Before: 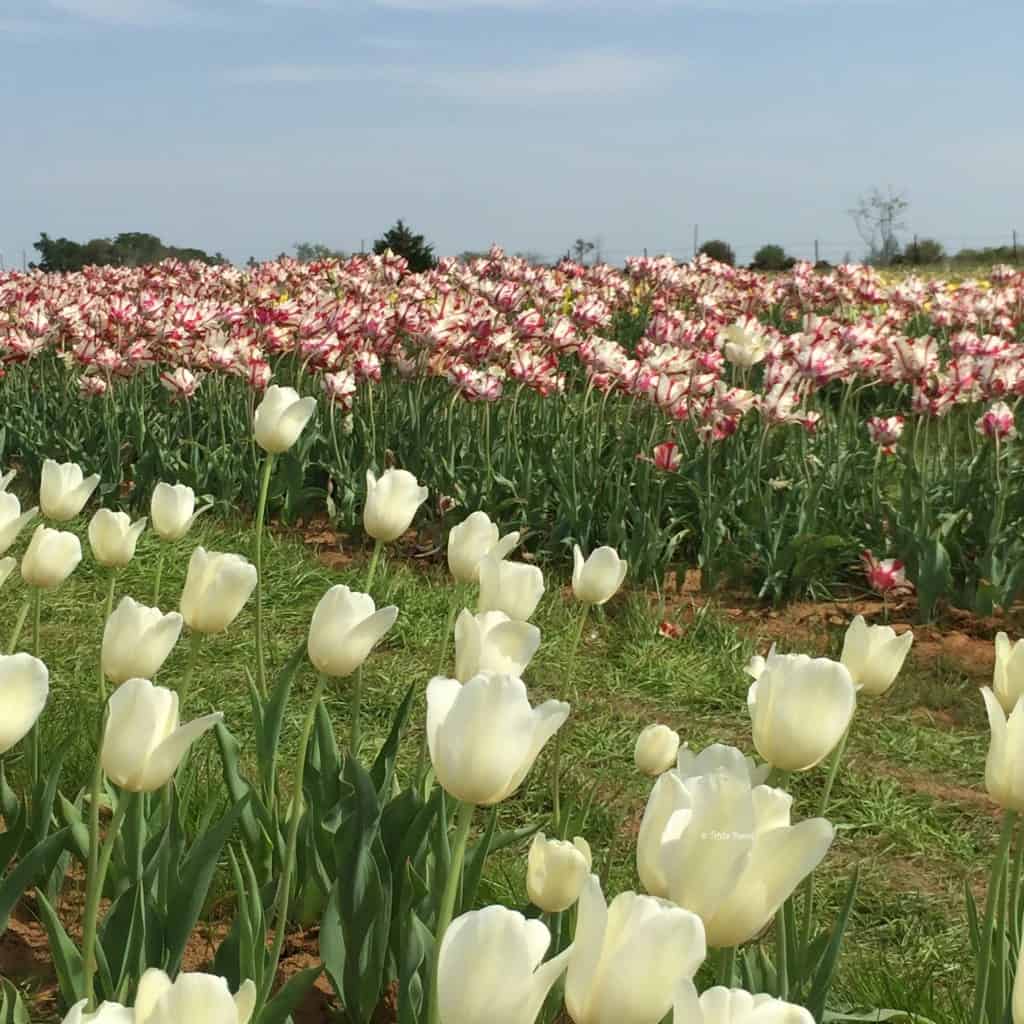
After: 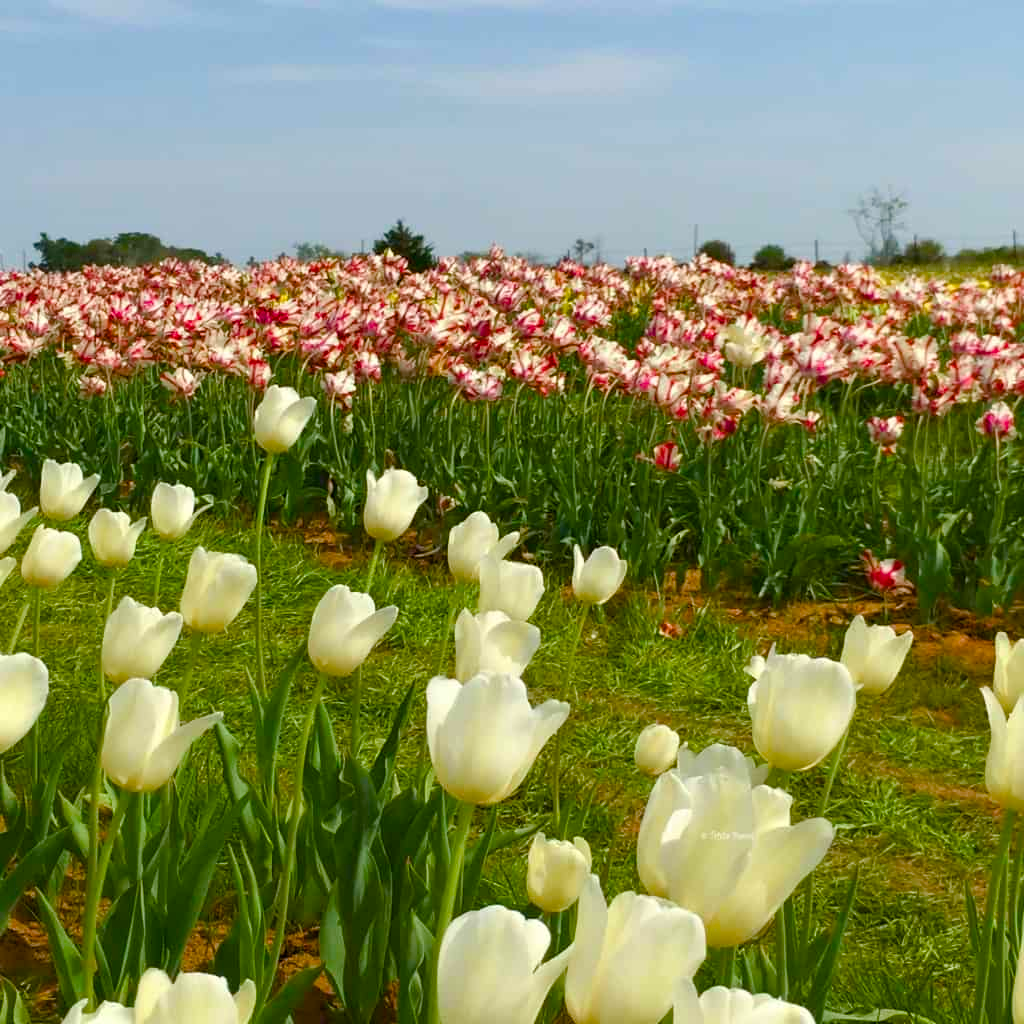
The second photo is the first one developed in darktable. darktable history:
color balance rgb: linear chroma grading › global chroma 24.427%, perceptual saturation grading › global saturation 23.727%, perceptual saturation grading › highlights -24.243%, perceptual saturation grading › mid-tones 24.213%, perceptual saturation grading › shadows 39.737%
